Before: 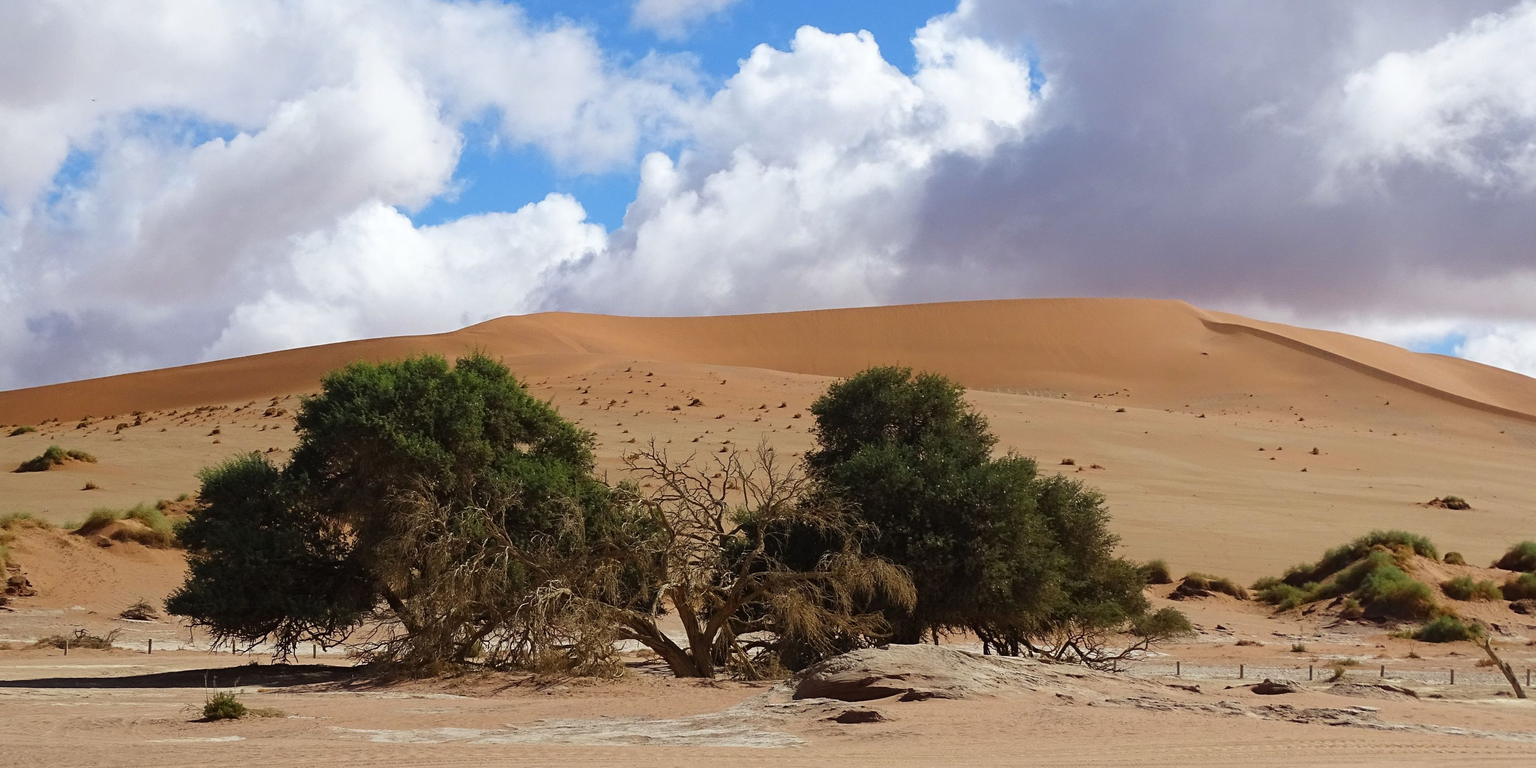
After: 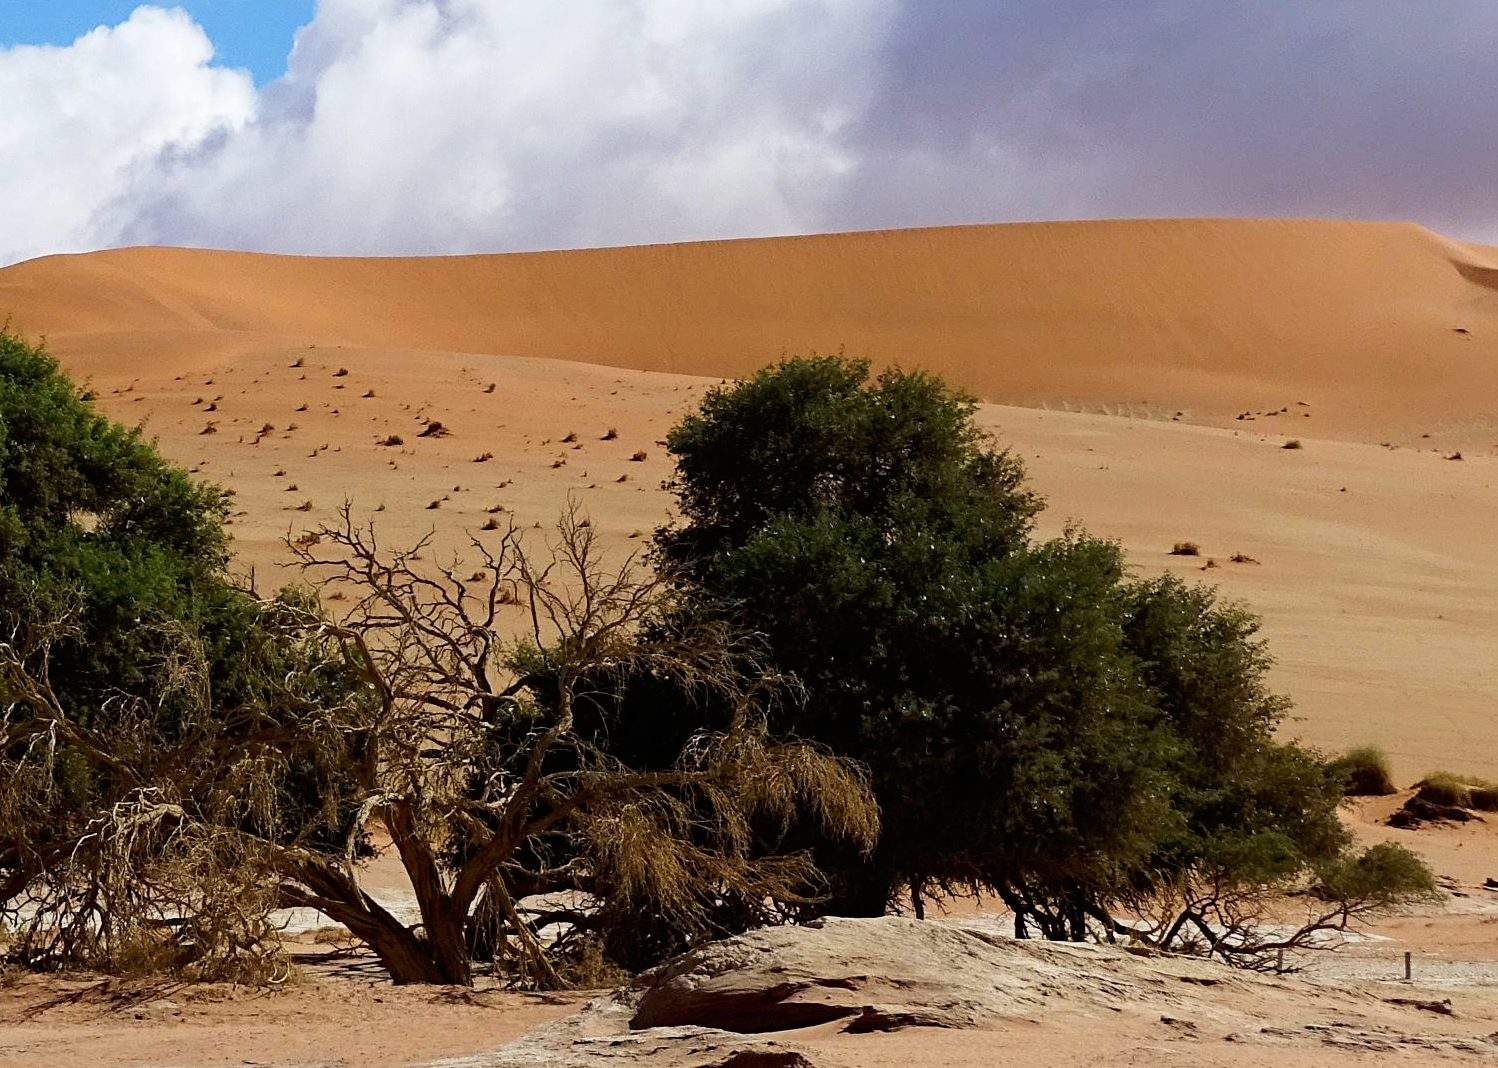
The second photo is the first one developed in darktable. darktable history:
crop: left 31.318%, top 24.717%, right 20.336%, bottom 6.337%
tone curve: curves: ch0 [(0, 0) (0.118, 0.034) (0.182, 0.124) (0.265, 0.214) (0.504, 0.508) (0.783, 0.825) (1, 1)], preserve colors none
